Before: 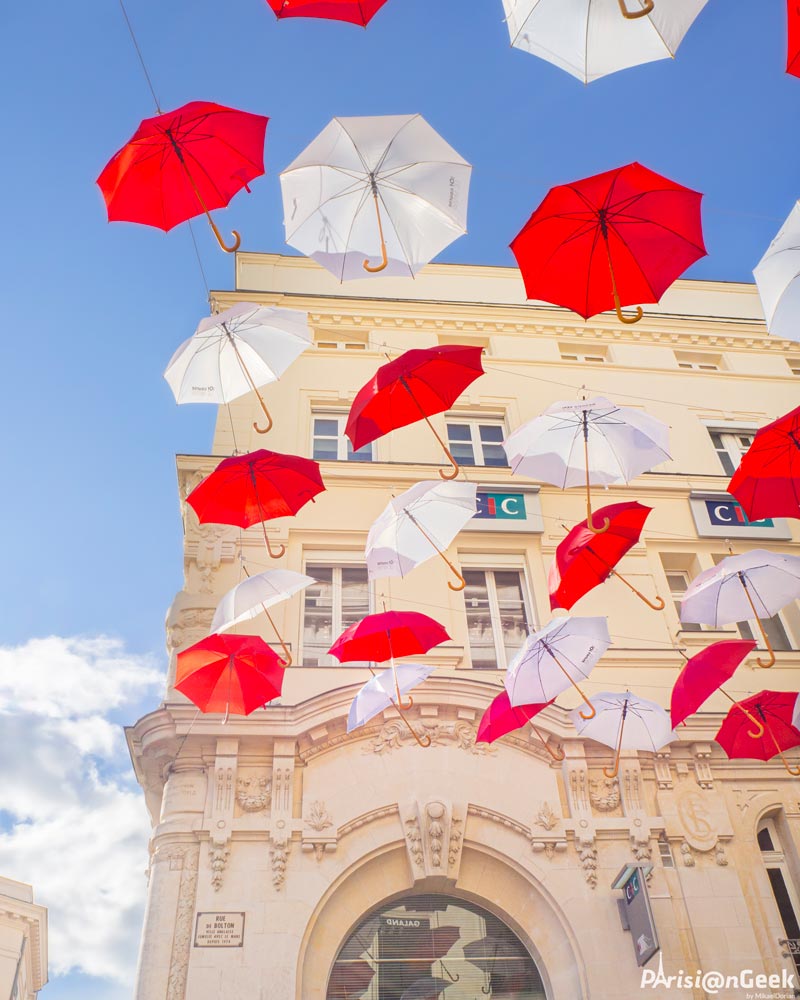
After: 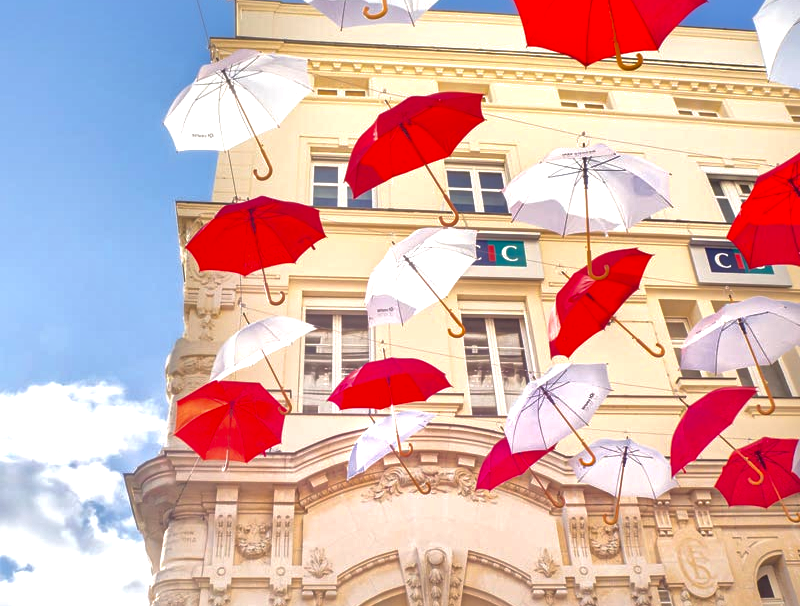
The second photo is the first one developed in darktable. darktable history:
local contrast: mode bilateral grid, contrast 50, coarseness 51, detail 150%, midtone range 0.2
crop and rotate: top 25.373%, bottom 14.006%
shadows and highlights: on, module defaults
tone equalizer: -8 EV -0.426 EV, -7 EV -0.394 EV, -6 EV -0.334 EV, -5 EV -0.252 EV, -3 EV 0.233 EV, -2 EV 0.34 EV, -1 EV 0.413 EV, +0 EV 0.392 EV, edges refinement/feathering 500, mask exposure compensation -1.57 EV, preserve details no
